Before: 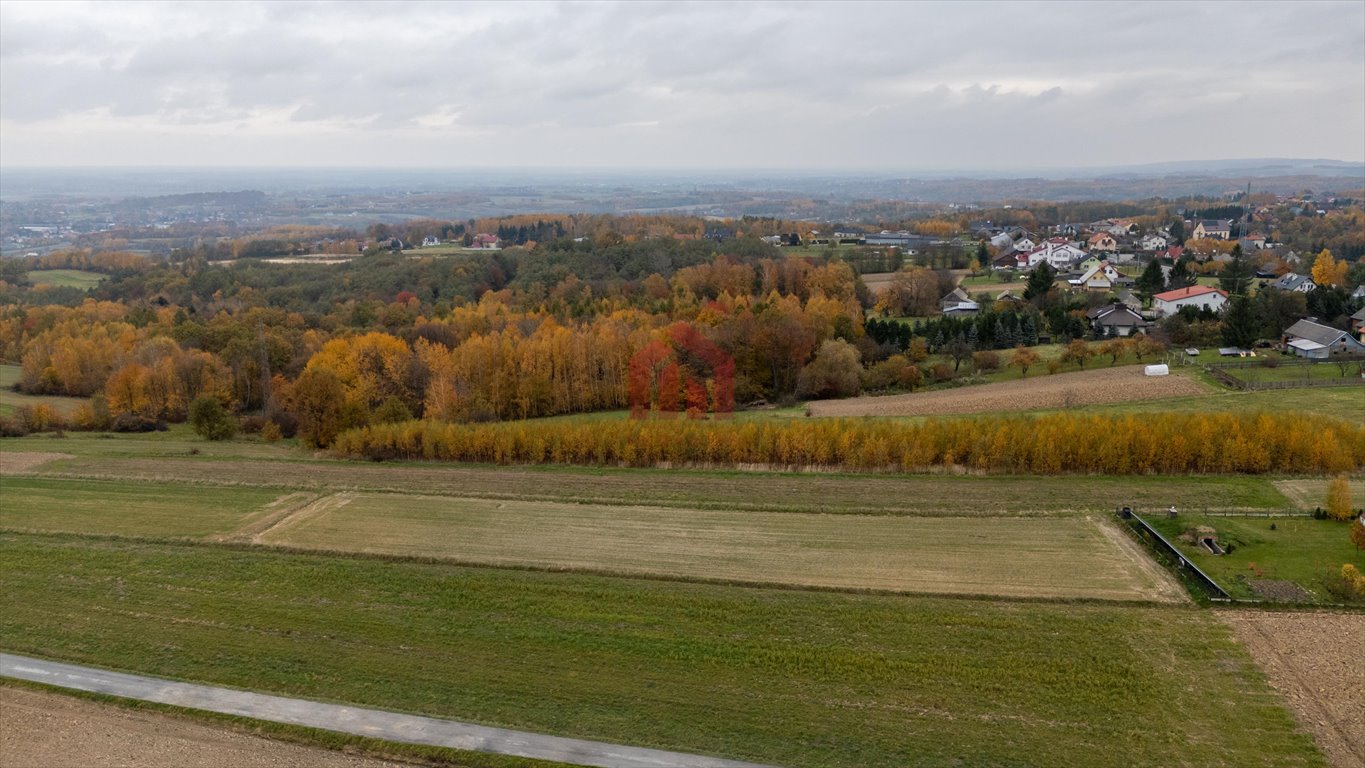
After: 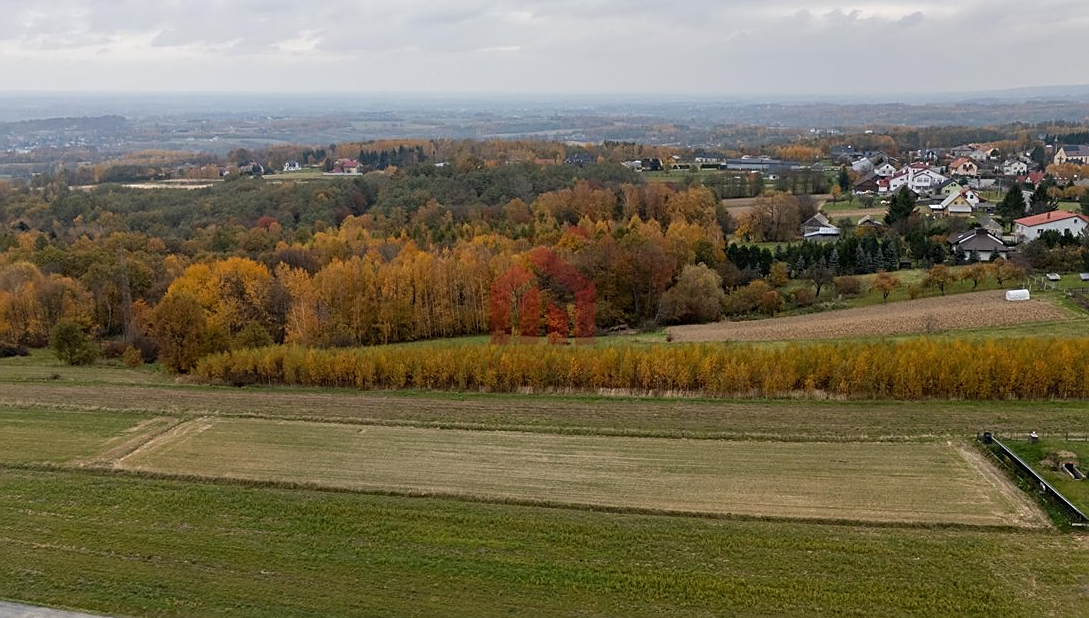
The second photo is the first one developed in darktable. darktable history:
crop and rotate: left 10.248%, top 9.817%, right 9.904%, bottom 9.692%
sharpen: on, module defaults
